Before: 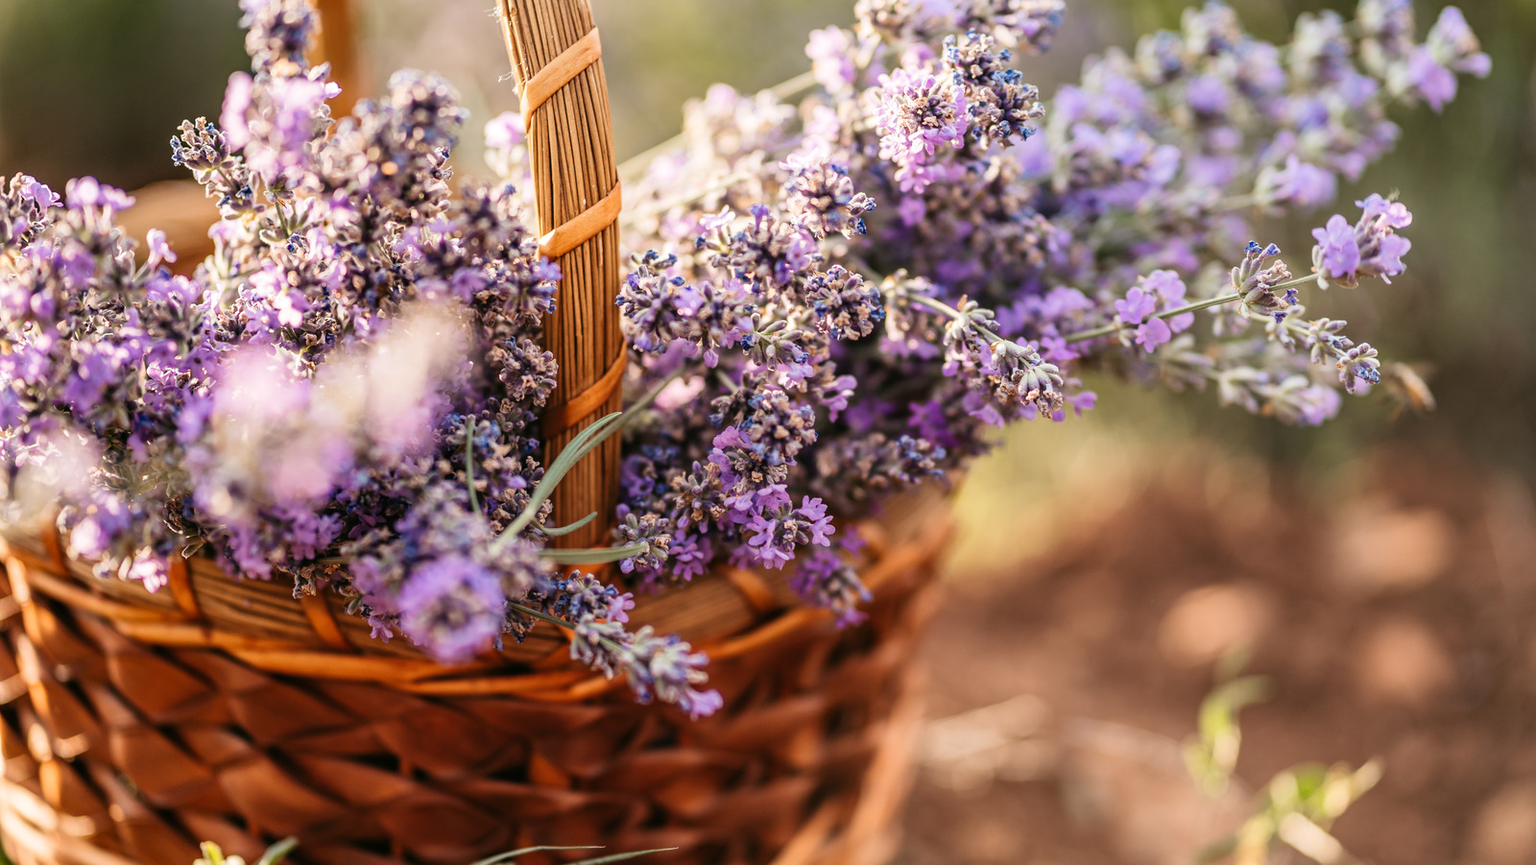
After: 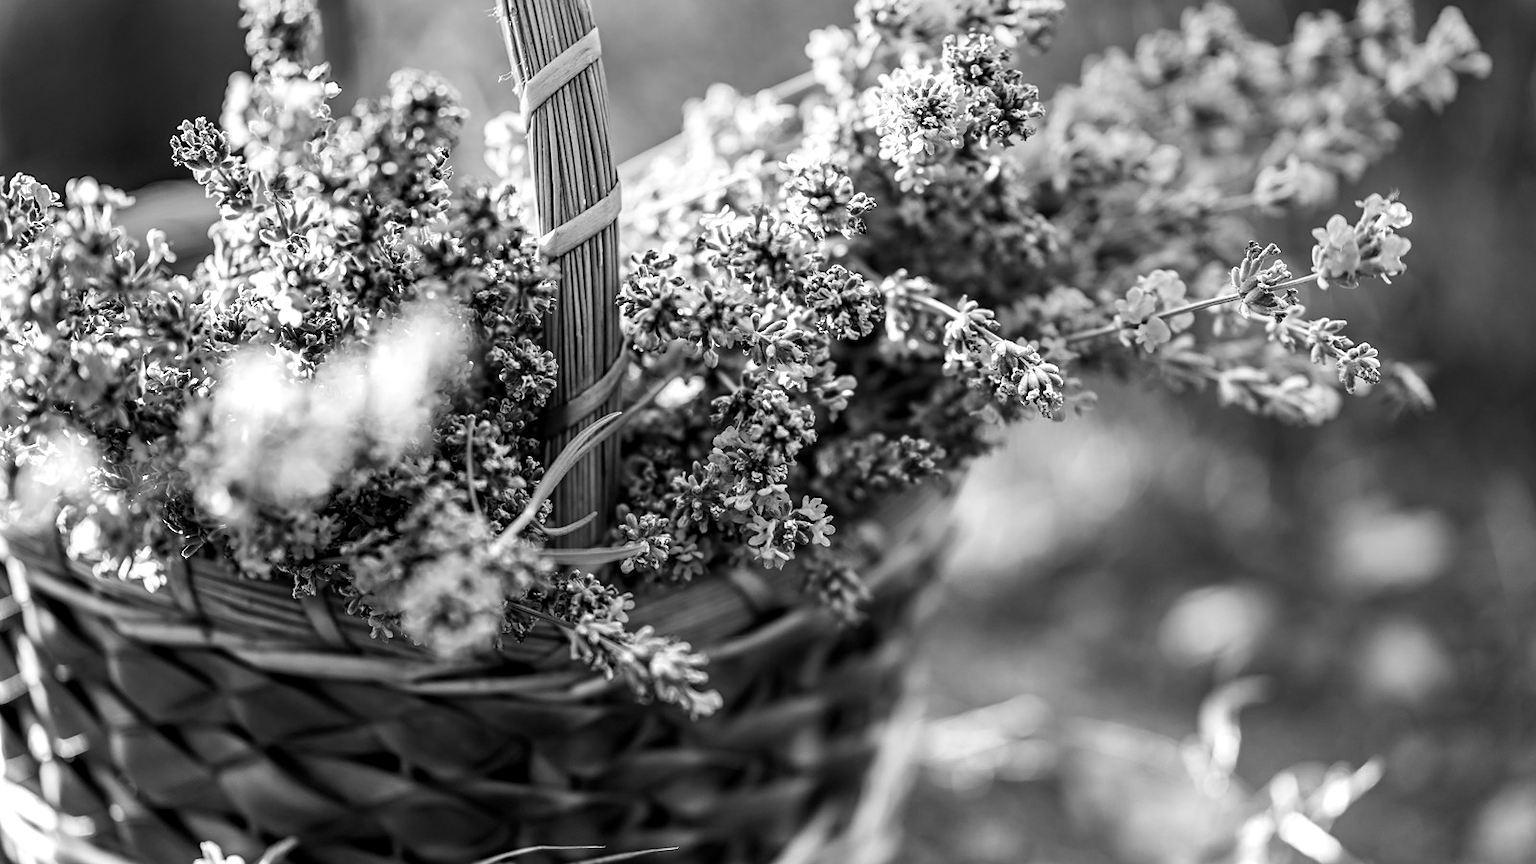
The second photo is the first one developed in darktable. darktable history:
exposure: exposure 0.2 EV, compensate highlight preservation false
monochrome: a 14.95, b -89.96
sharpen: amount 0.2
graduated density: on, module defaults
color balance rgb: shadows lift › chroma 2.79%, shadows lift › hue 190.66°, power › hue 171.85°, highlights gain › chroma 2.16%, highlights gain › hue 75.26°, global offset › luminance -0.51%, perceptual saturation grading › highlights -33.8%, perceptual saturation grading › mid-tones 14.98%, perceptual saturation grading › shadows 48.43%, perceptual brilliance grading › highlights 15.68%, perceptual brilliance grading › mid-tones 6.62%, perceptual brilliance grading › shadows -14.98%, global vibrance 11.32%, contrast 5.05%
